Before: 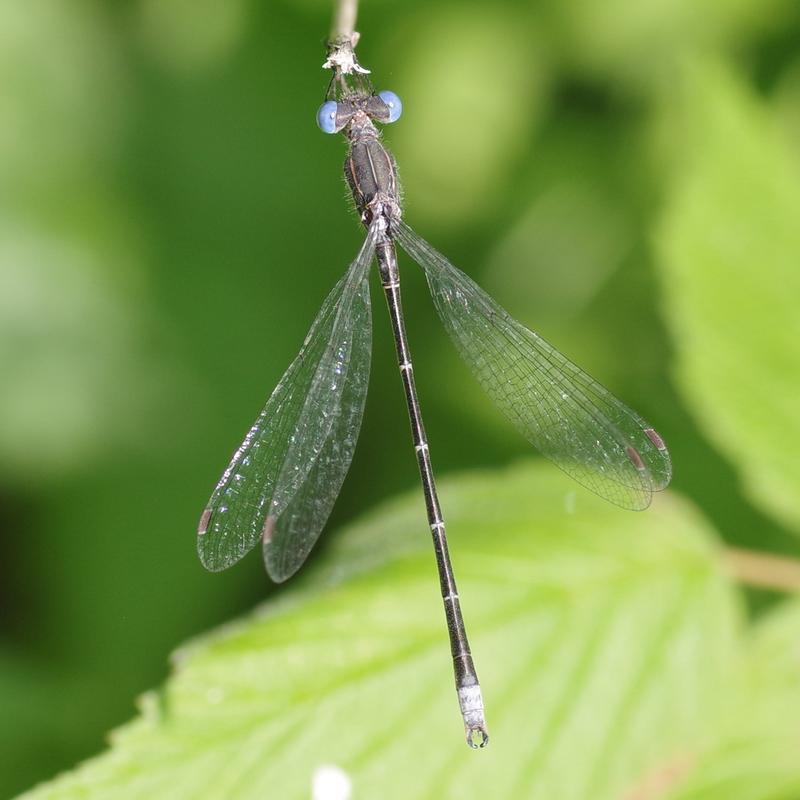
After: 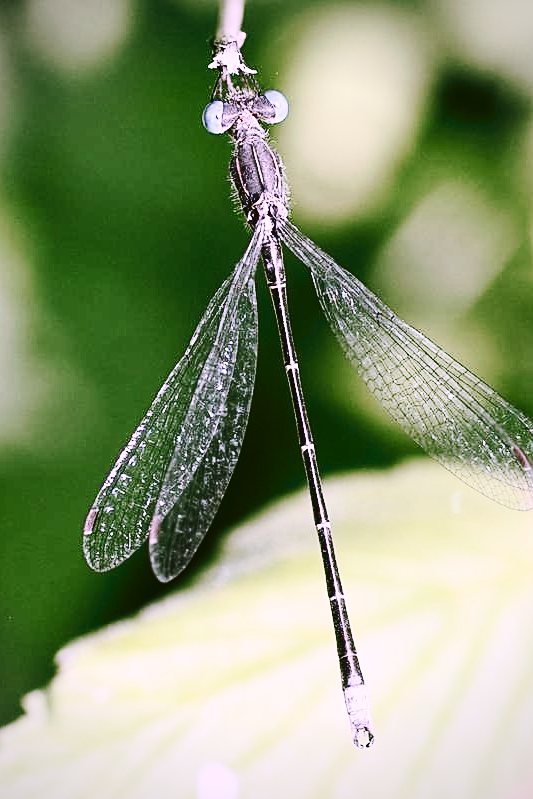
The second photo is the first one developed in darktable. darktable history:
white balance: red 0.986, blue 1.01
tone equalizer: on, module defaults
tone curve: curves: ch0 [(0, 0) (0.003, 0.035) (0.011, 0.035) (0.025, 0.035) (0.044, 0.046) (0.069, 0.063) (0.1, 0.084) (0.136, 0.123) (0.177, 0.174) (0.224, 0.232) (0.277, 0.304) (0.335, 0.387) (0.399, 0.476) (0.468, 0.566) (0.543, 0.639) (0.623, 0.714) (0.709, 0.776) (0.801, 0.851) (0.898, 0.921) (1, 1)], preserve colors none
color correction: highlights a* 15.46, highlights b* -20.56
vignetting: fall-off radius 45%, brightness -0.33
crop and rotate: left 14.292%, right 19.041%
sharpen: on, module defaults
contrast brightness saturation: contrast 0.5, saturation -0.1
